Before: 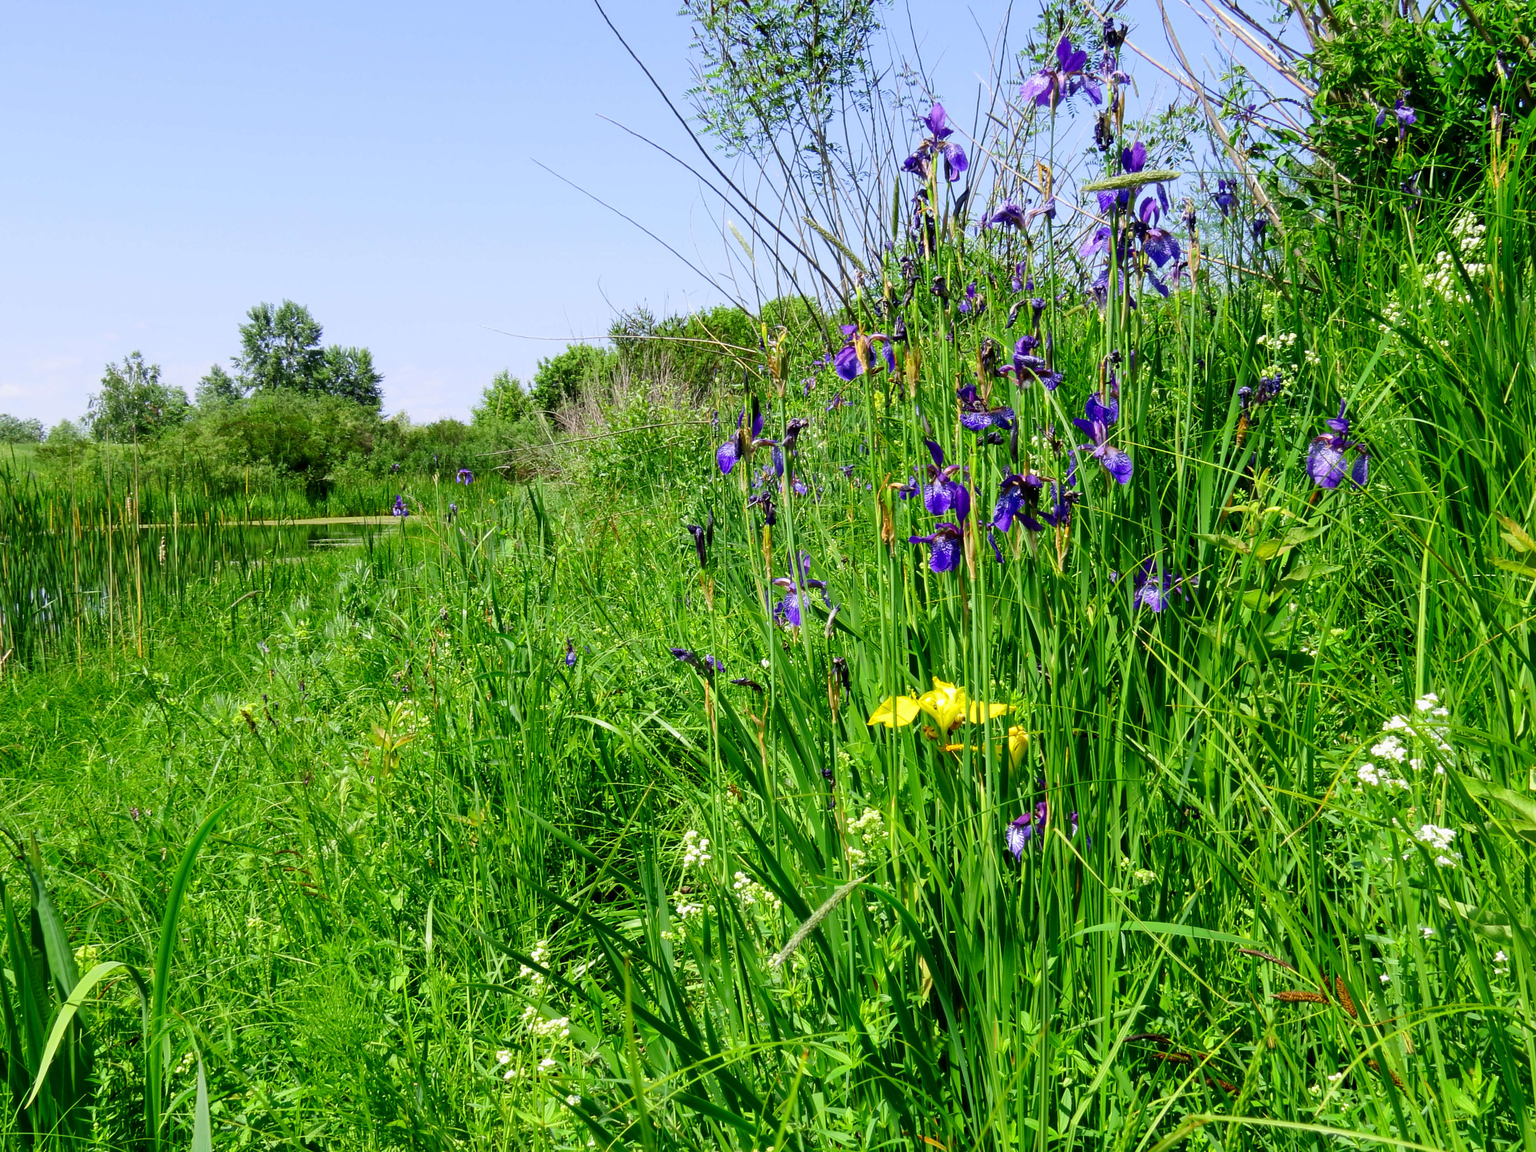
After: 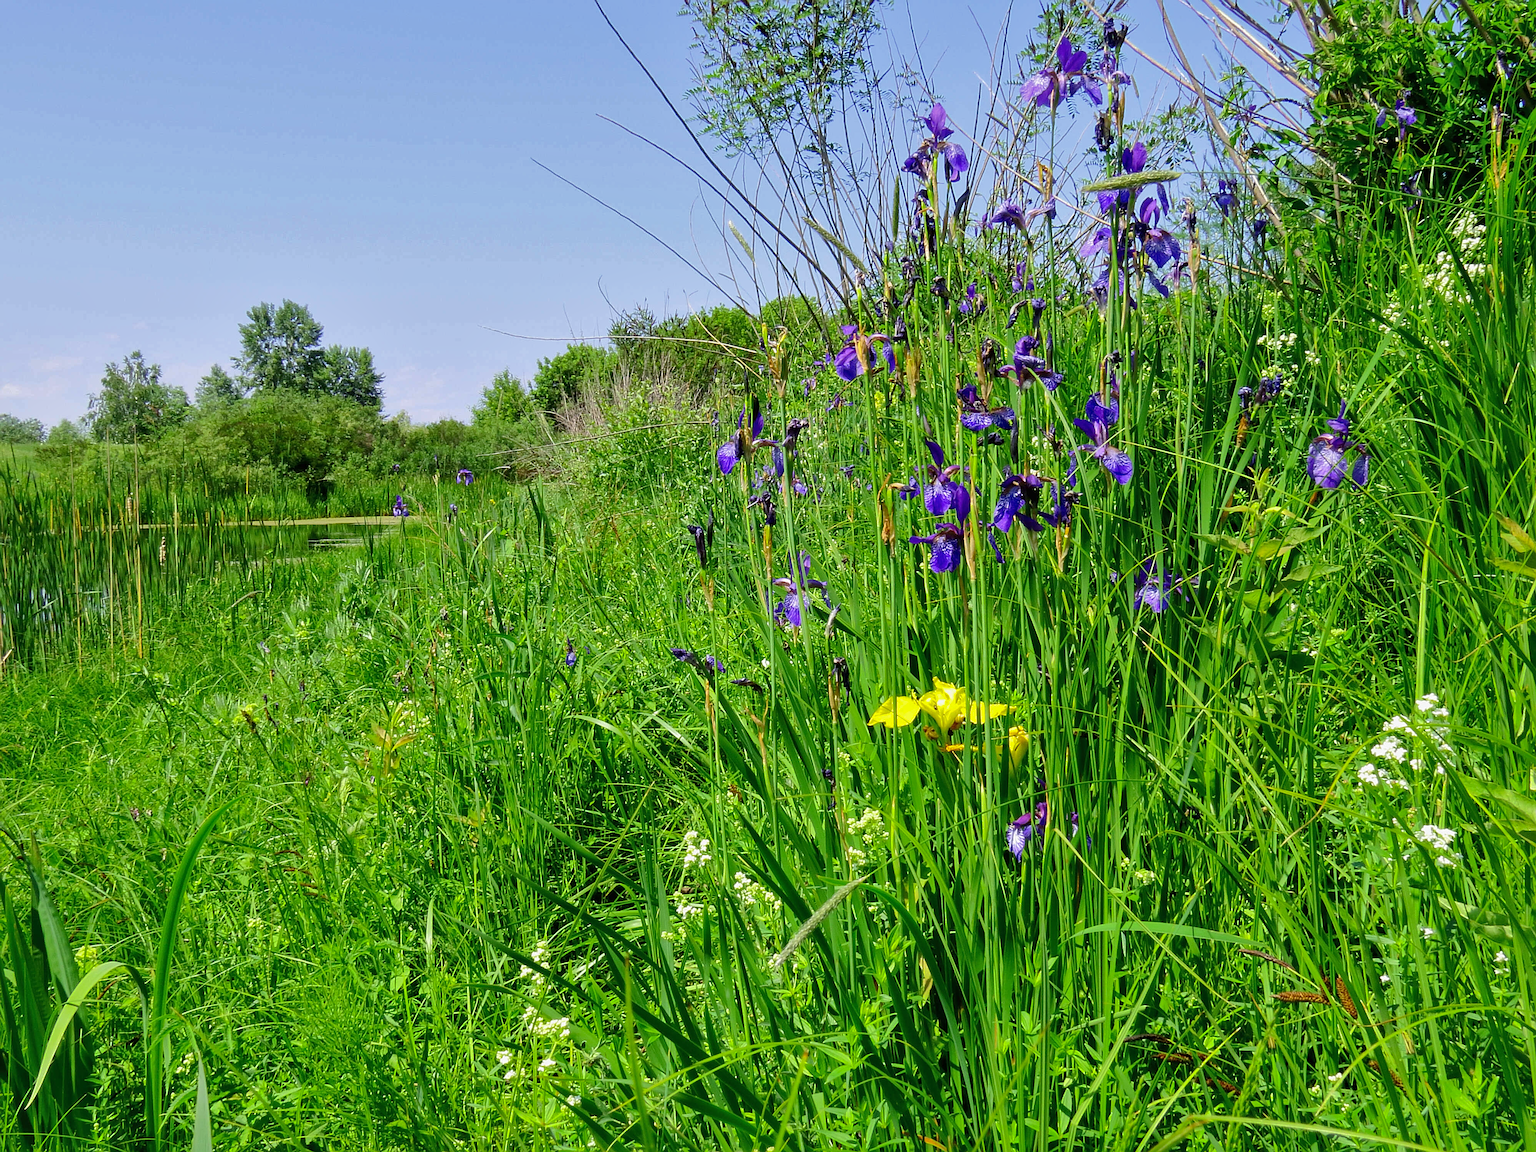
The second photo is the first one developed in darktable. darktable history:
sharpen: on, module defaults
shadows and highlights: shadows 39.59, highlights -59.79
